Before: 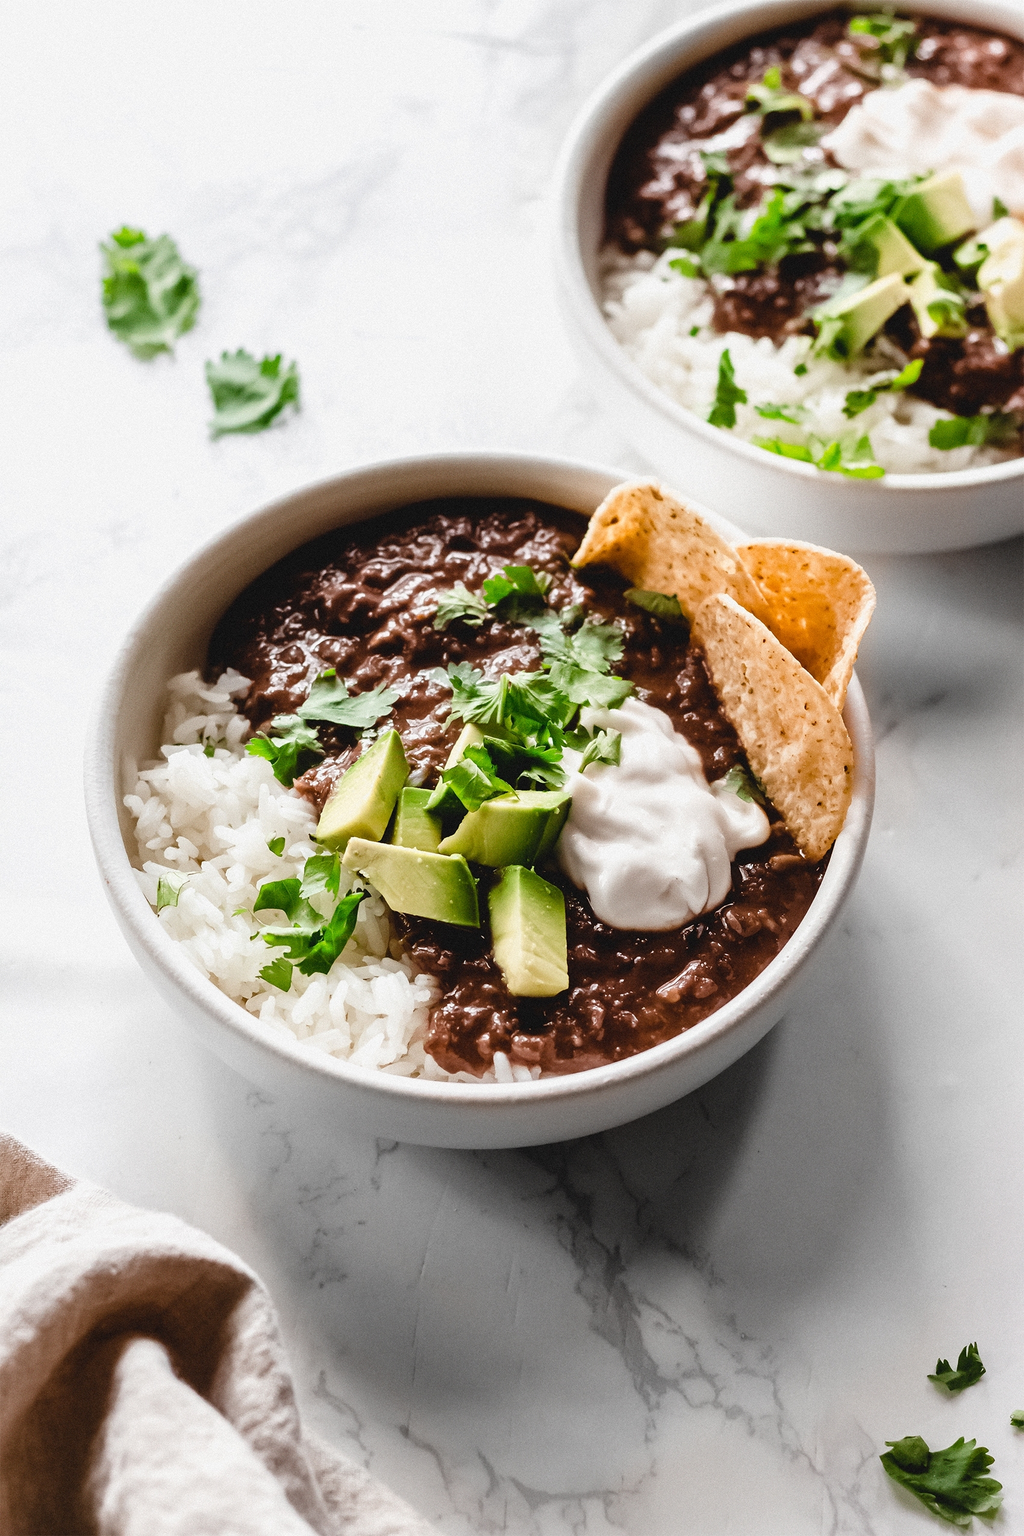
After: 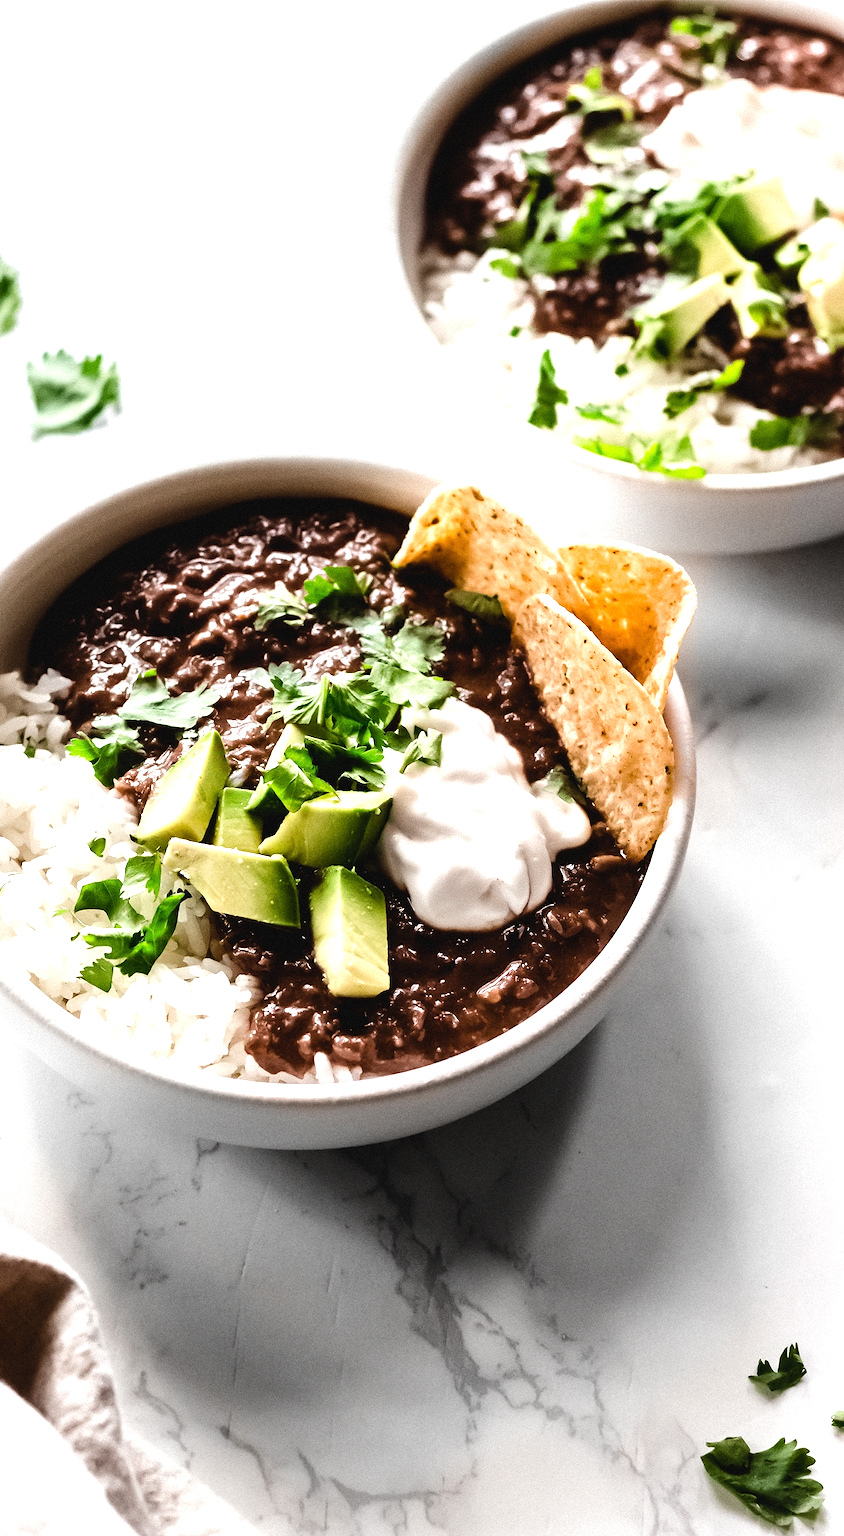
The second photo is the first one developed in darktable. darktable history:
crop: left 17.582%, bottom 0.031%
tone equalizer: -8 EV -0.75 EV, -7 EV -0.7 EV, -6 EV -0.6 EV, -5 EV -0.4 EV, -3 EV 0.4 EV, -2 EV 0.6 EV, -1 EV 0.7 EV, +0 EV 0.75 EV, edges refinement/feathering 500, mask exposure compensation -1.57 EV, preserve details no
